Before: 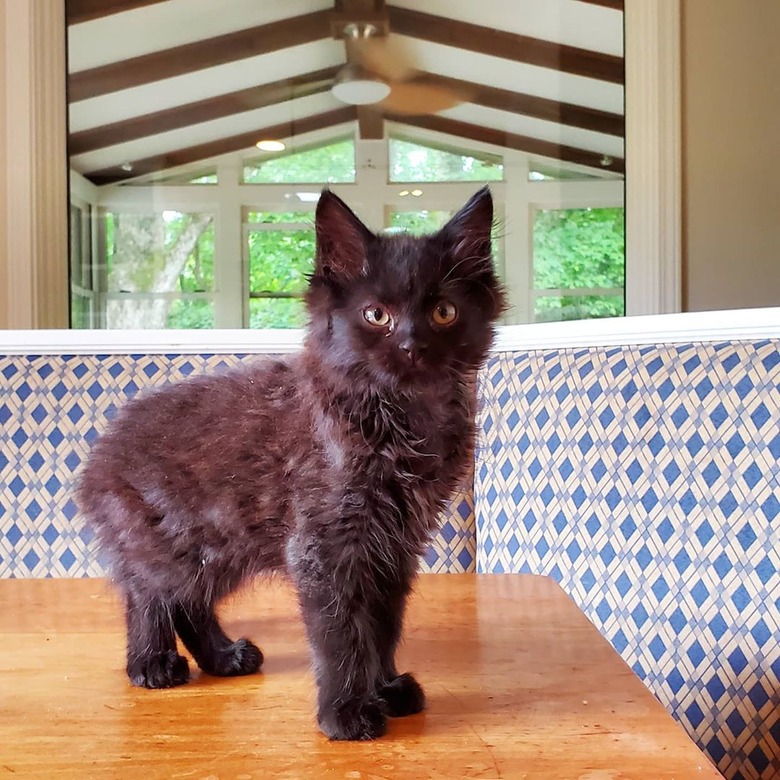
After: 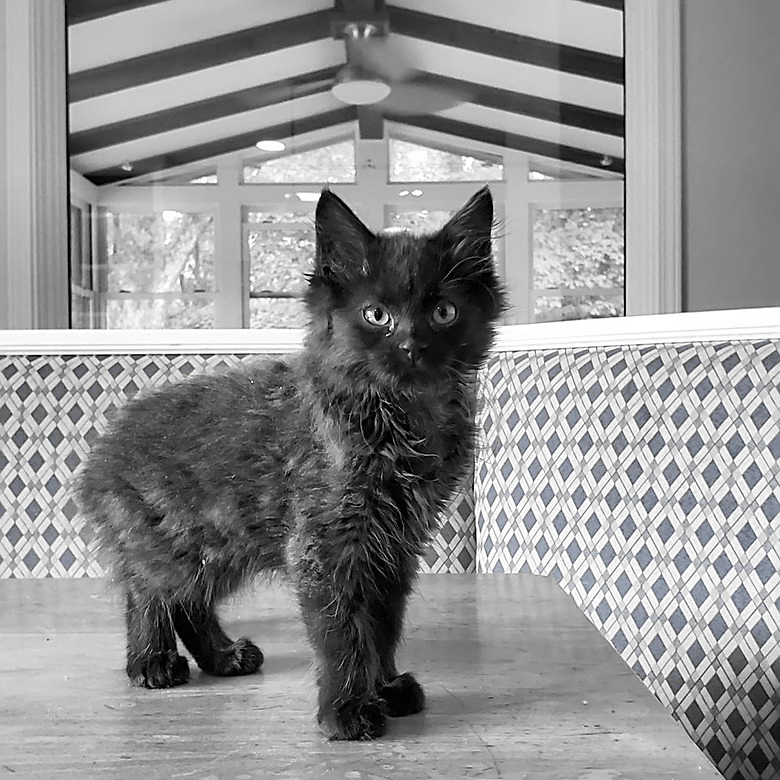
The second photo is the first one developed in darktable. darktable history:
color zones: curves: ch1 [(0.238, 0.163) (0.476, 0.2) (0.733, 0.322) (0.848, 0.134)], mix 101.61%
sharpen: on, module defaults
